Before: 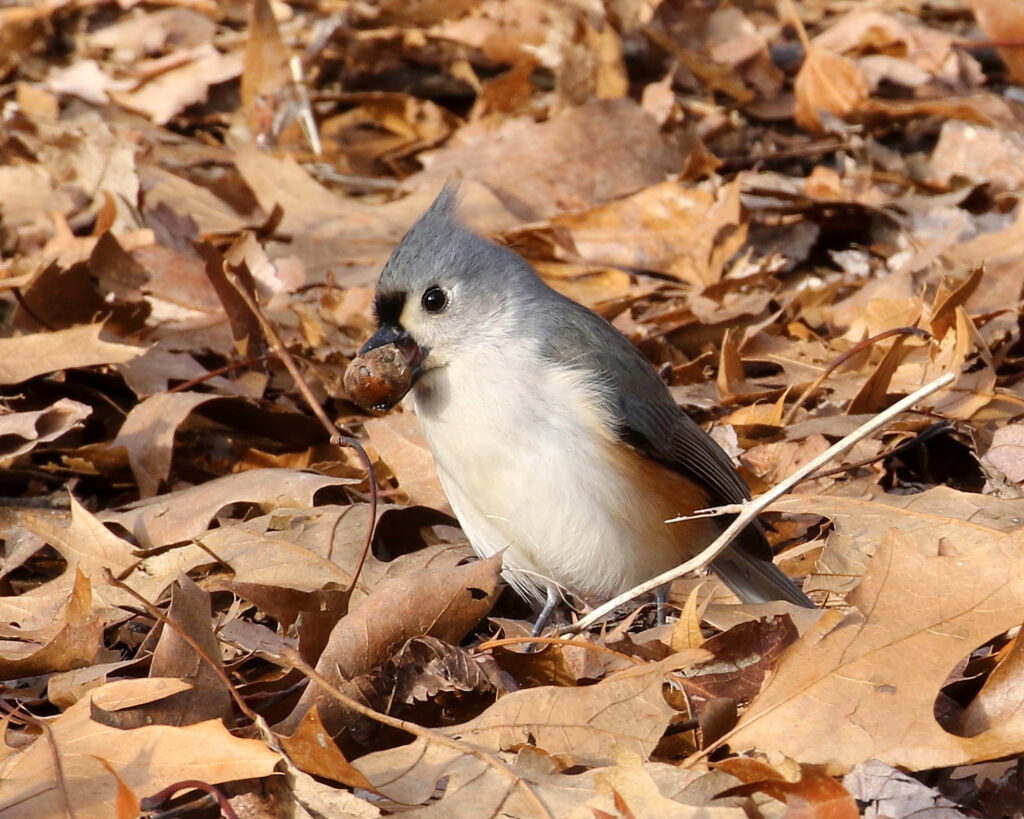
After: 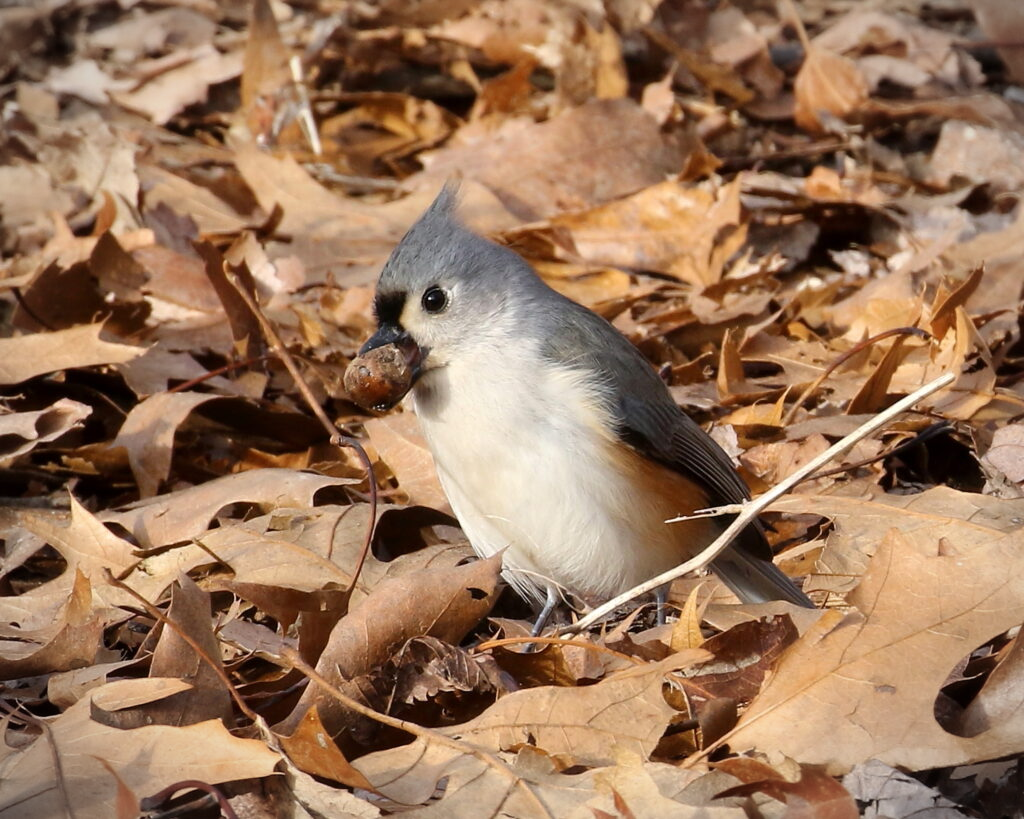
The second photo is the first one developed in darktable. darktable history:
vignetting: fall-off start 87%, automatic ratio true
color contrast: green-magenta contrast 0.96
